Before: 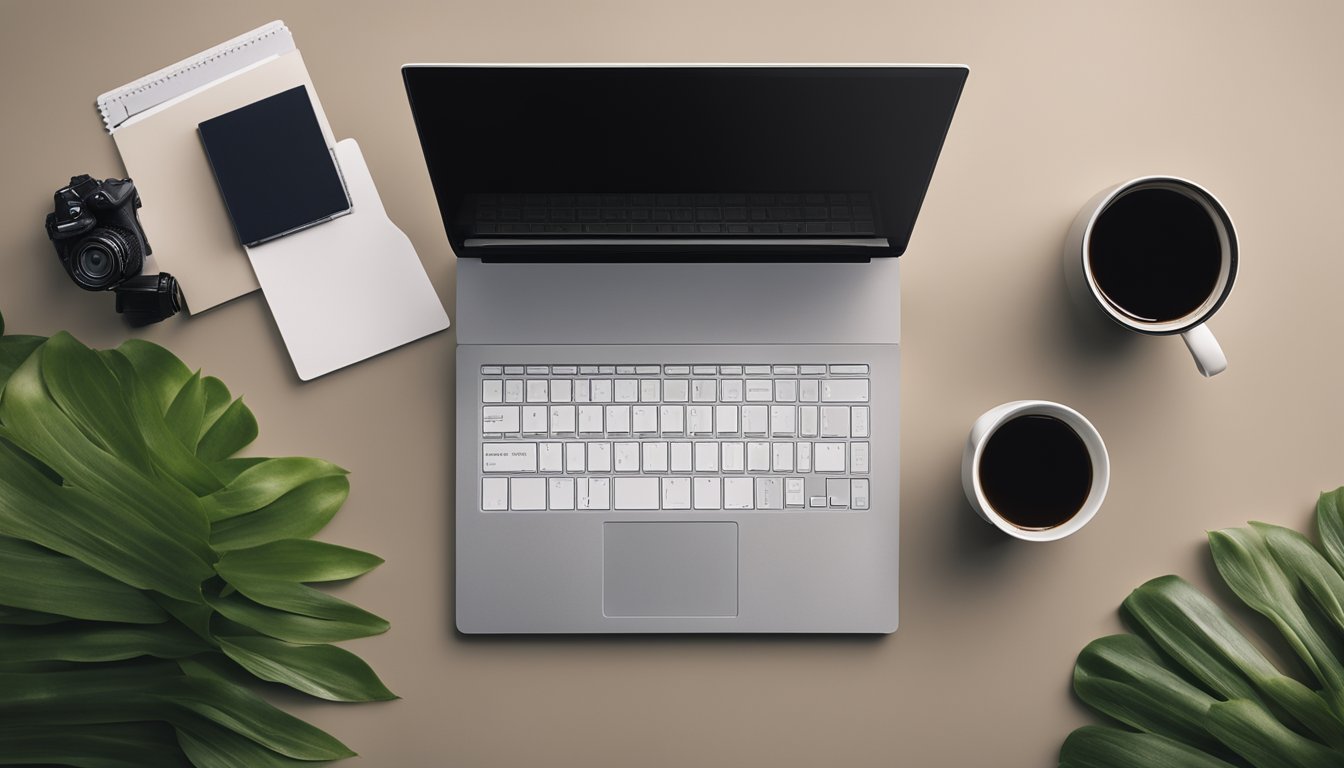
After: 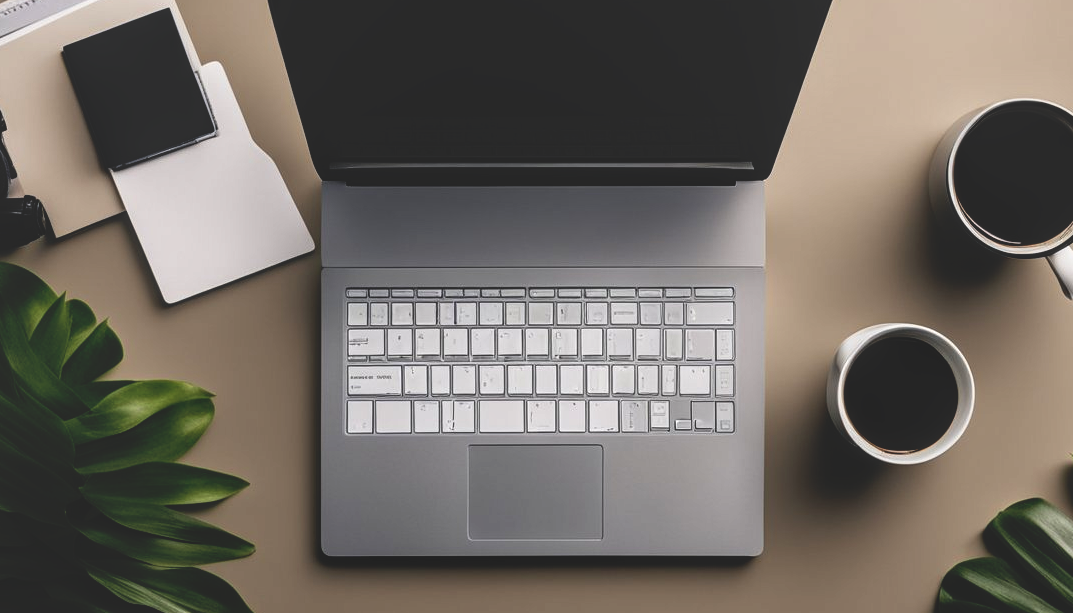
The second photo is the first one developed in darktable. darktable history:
base curve: curves: ch0 [(0, 0.02) (0.083, 0.036) (1, 1)], preserve colors none
local contrast: on, module defaults
crop and rotate: left 10.071%, top 10.071%, right 10.02%, bottom 10.02%
